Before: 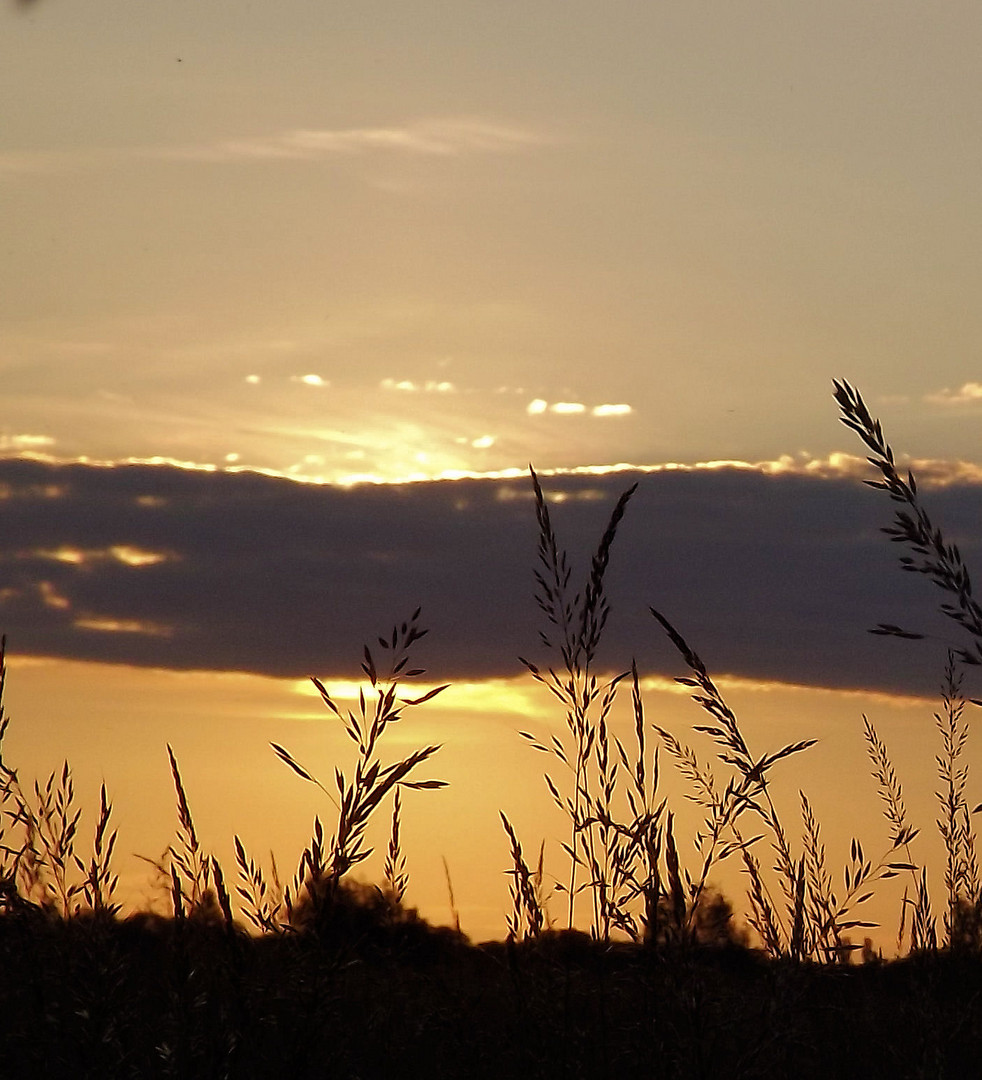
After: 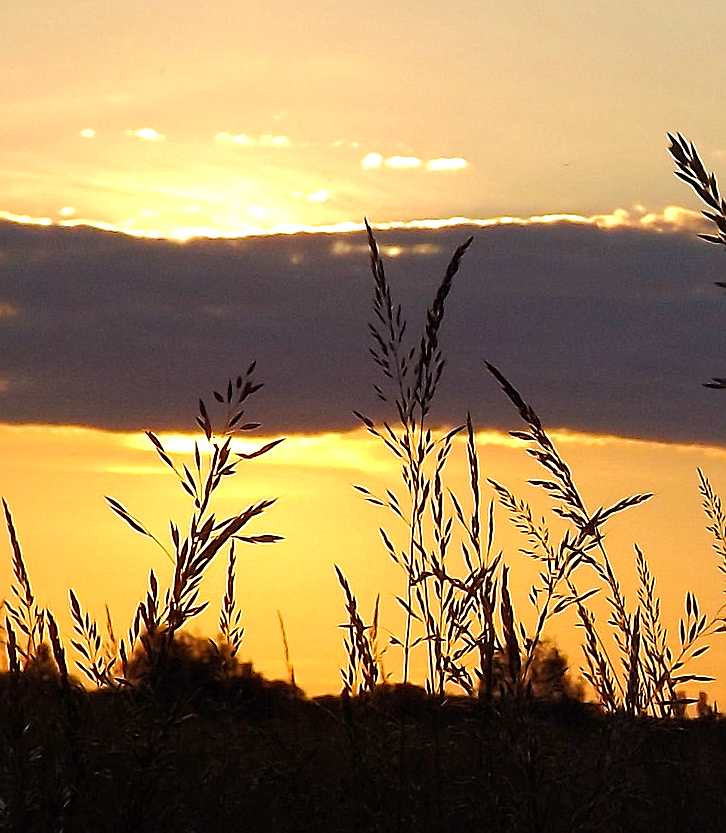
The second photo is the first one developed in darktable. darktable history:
sharpen: on, module defaults
color balance rgb: perceptual saturation grading › global saturation 10%
crop: left 16.871%, top 22.857%, right 9.116%
exposure: black level correction 0, exposure 0.7 EV, compensate exposure bias true, compensate highlight preservation false
